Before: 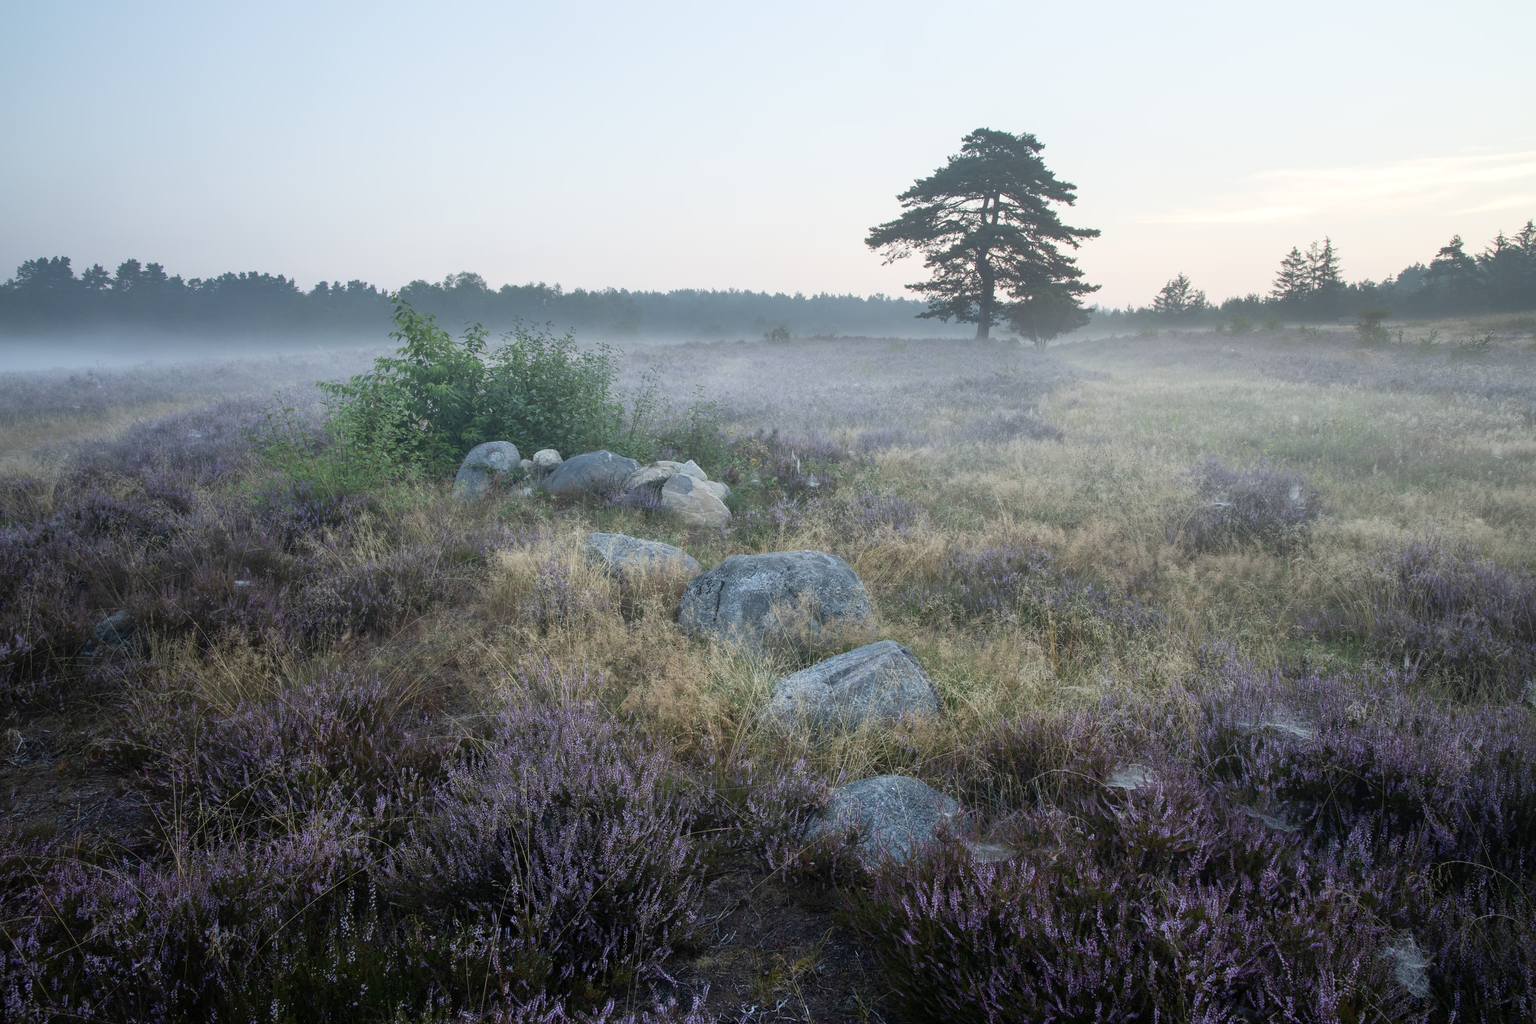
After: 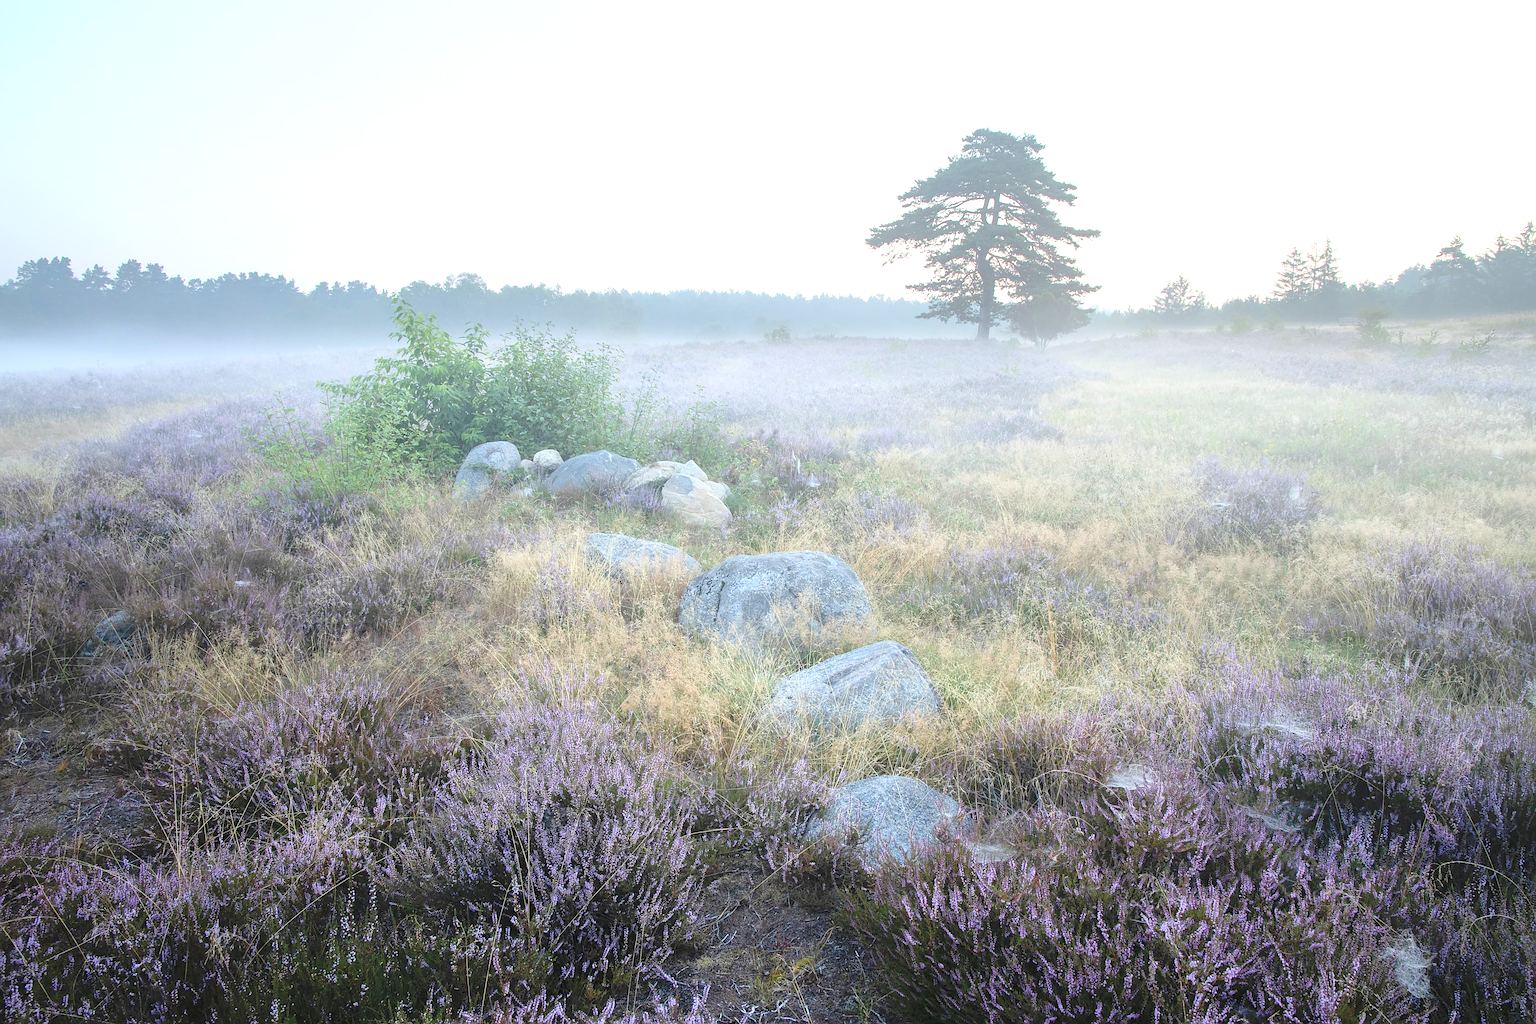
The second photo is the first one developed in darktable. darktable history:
sharpen: on, module defaults
contrast brightness saturation: contrast 0.136, brightness 0.206
levels: white 90.72%, levels [0, 0.397, 0.955]
tone equalizer: -8 EV -0.409 EV, -7 EV -0.423 EV, -6 EV -0.372 EV, -5 EV -0.195 EV, -3 EV 0.246 EV, -2 EV 0.357 EV, -1 EV 0.391 EV, +0 EV 0.435 EV, mask exposure compensation -0.503 EV
